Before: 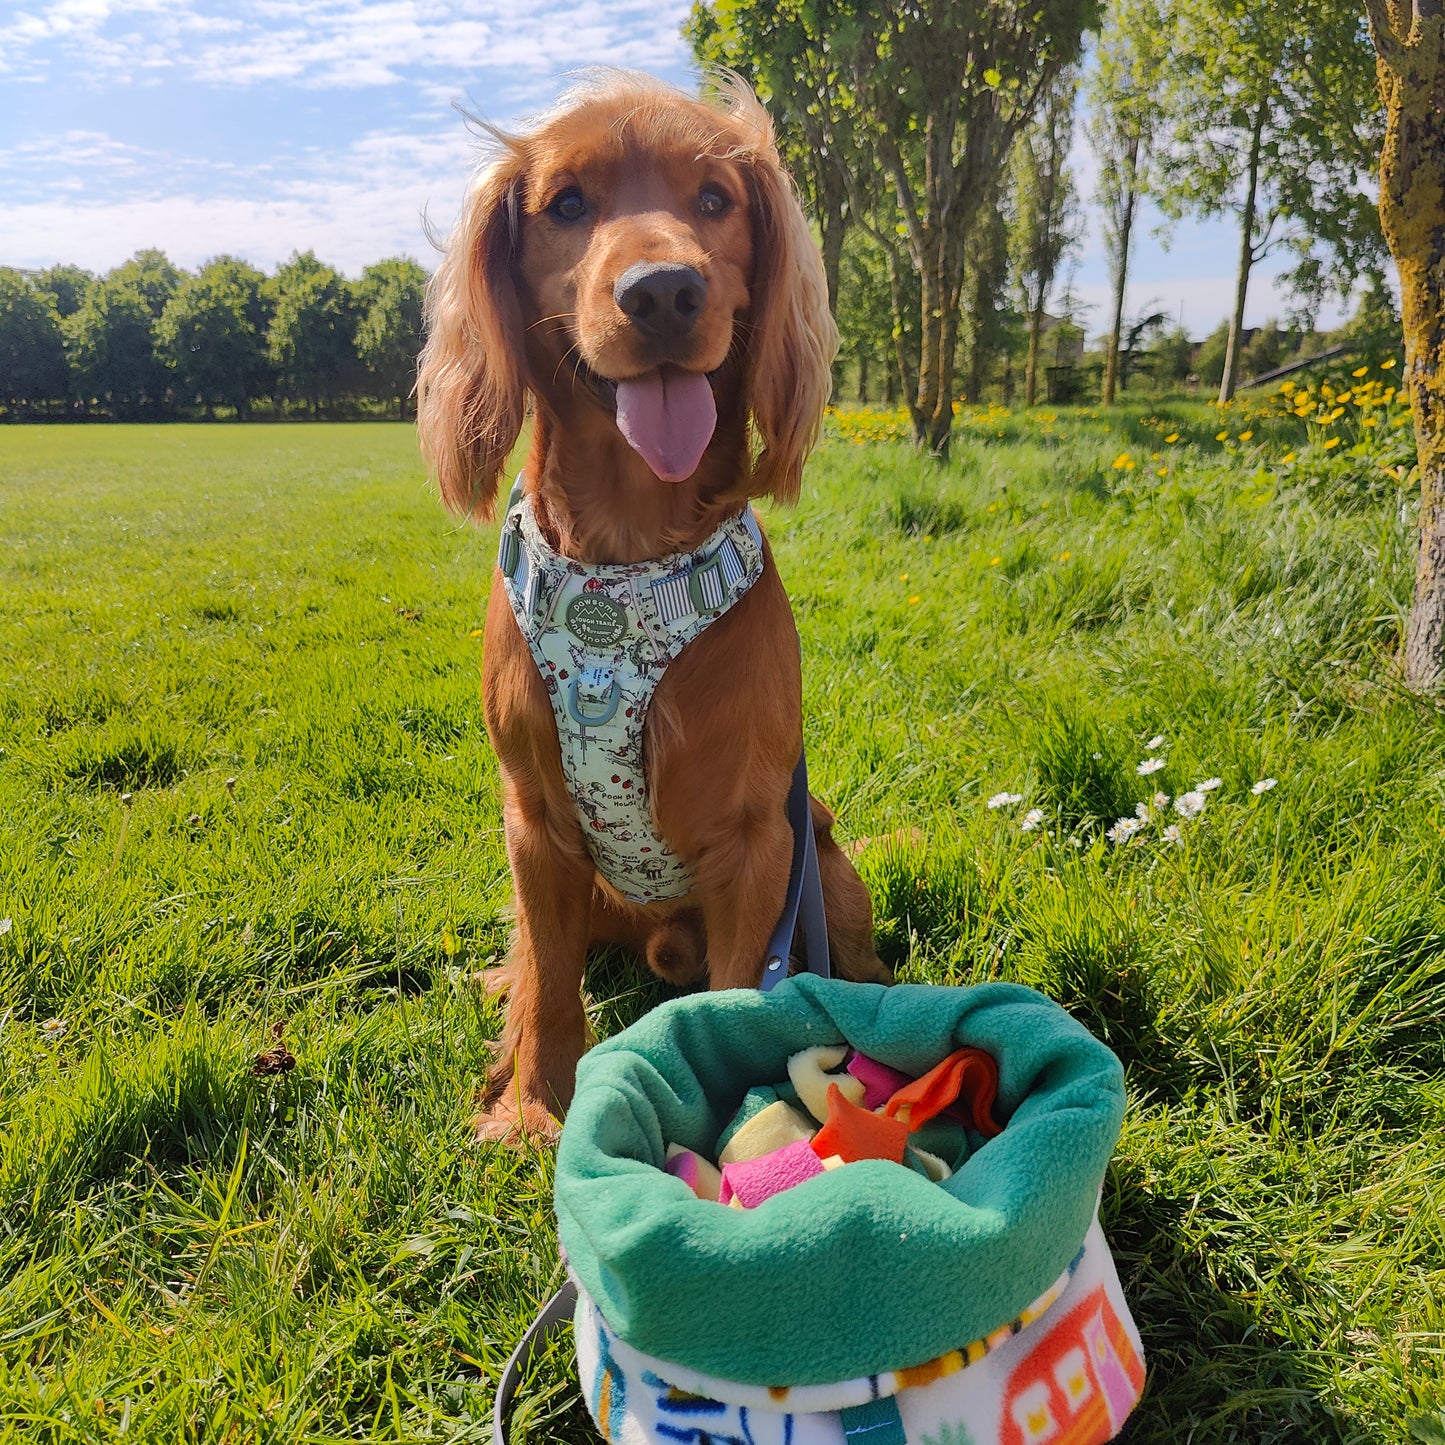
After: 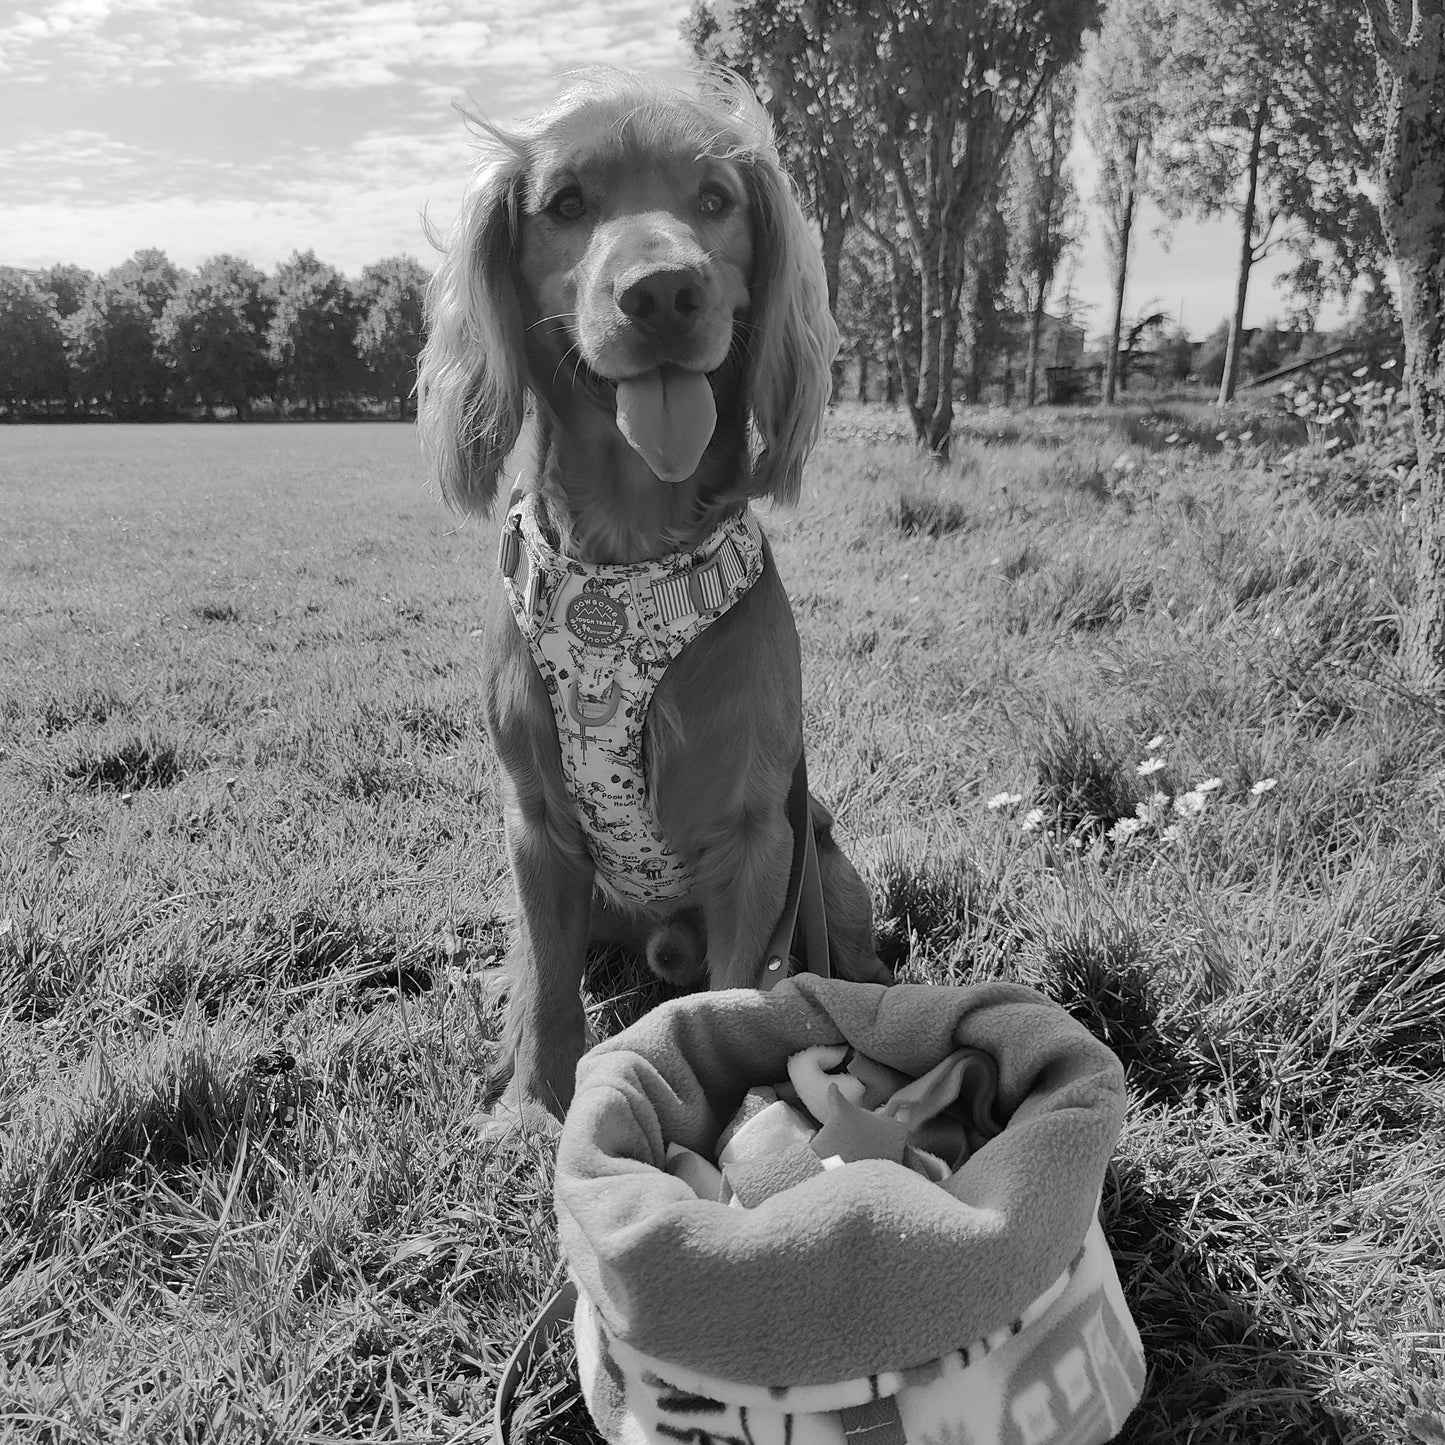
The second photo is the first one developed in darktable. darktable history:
color zones: curves: ch1 [(0, -0.014) (0.143, -0.013) (0.286, -0.013) (0.429, -0.016) (0.571, -0.019) (0.714, -0.015) (0.857, 0.002) (1, -0.014)]
